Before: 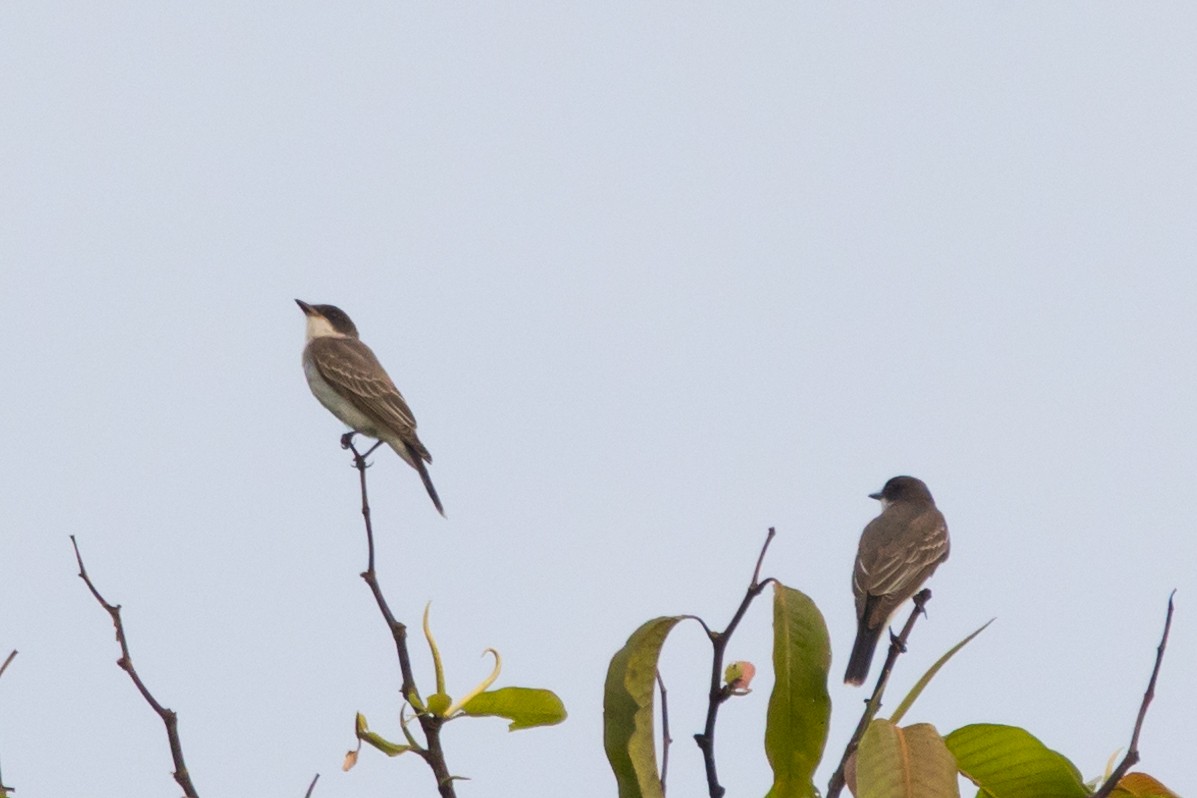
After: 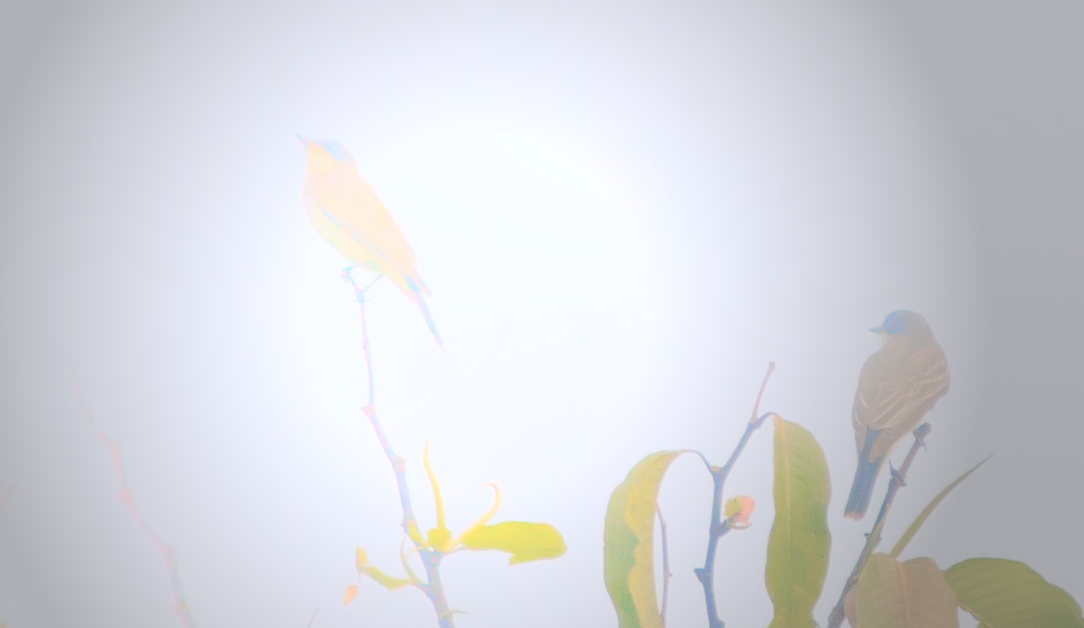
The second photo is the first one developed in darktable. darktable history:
crop: top 20.916%, right 9.437%, bottom 0.316%
color correction: highlights a* -0.137, highlights b* -5.91, shadows a* -0.137, shadows b* -0.137
bloom: size 40%
vignetting: fall-off start 33.76%, fall-off radius 64.94%, brightness -0.575, center (-0.12, -0.002), width/height ratio 0.959
color balance: lift [0.975, 0.993, 1, 1.015], gamma [1.1, 1, 1, 0.945], gain [1, 1.04, 1, 0.95]
